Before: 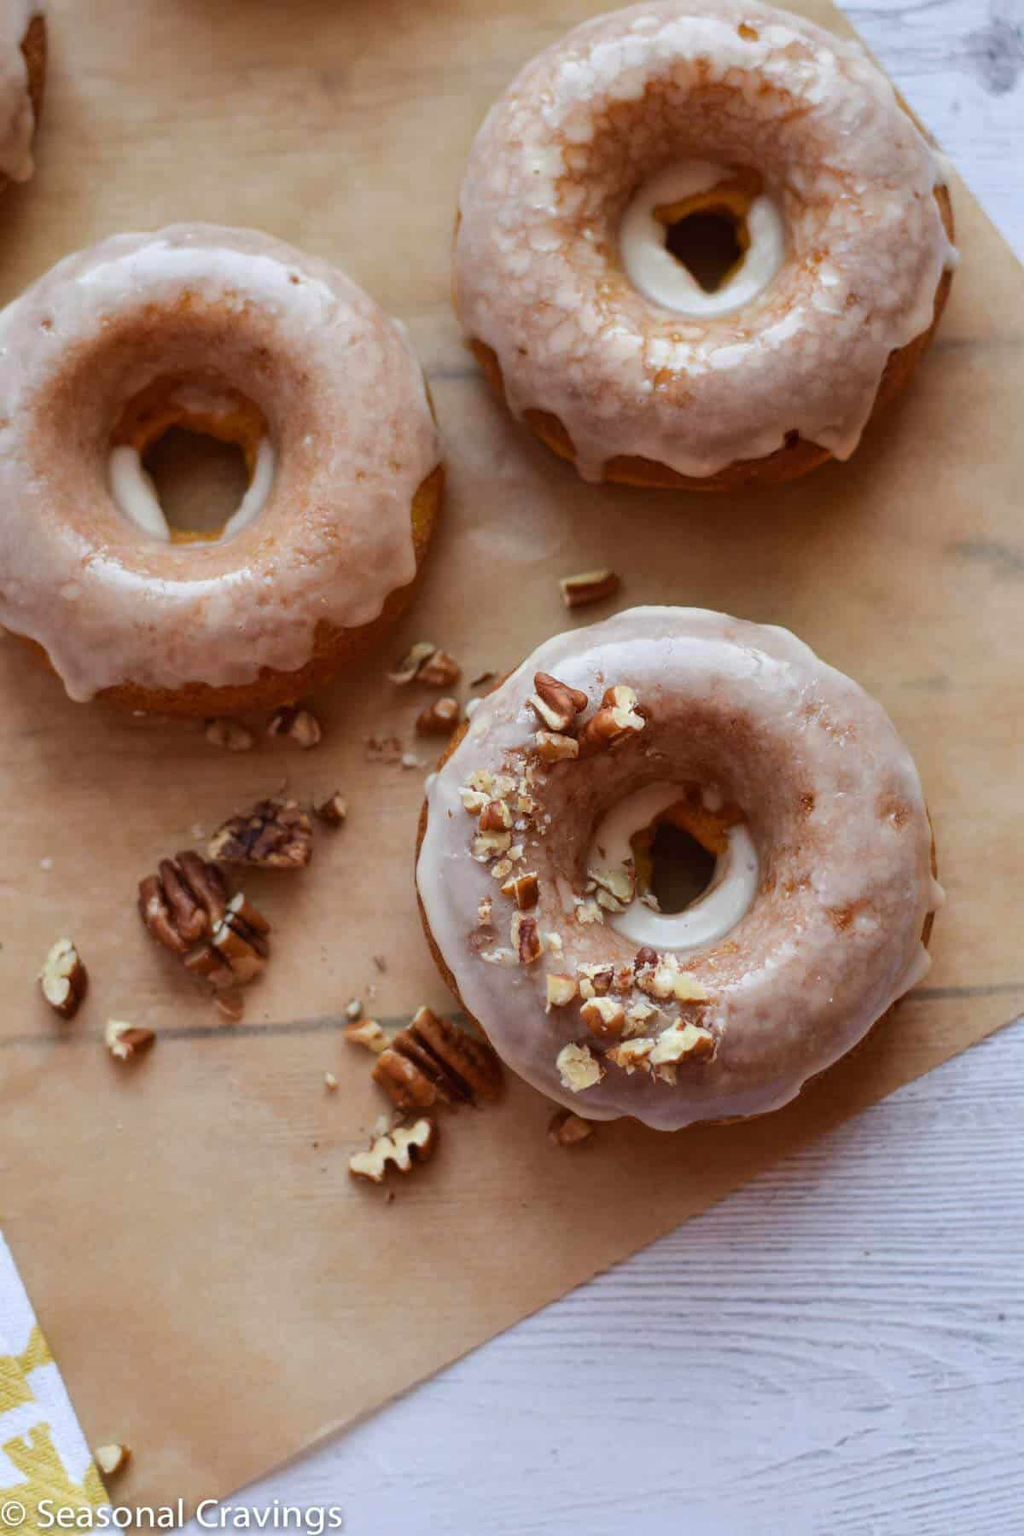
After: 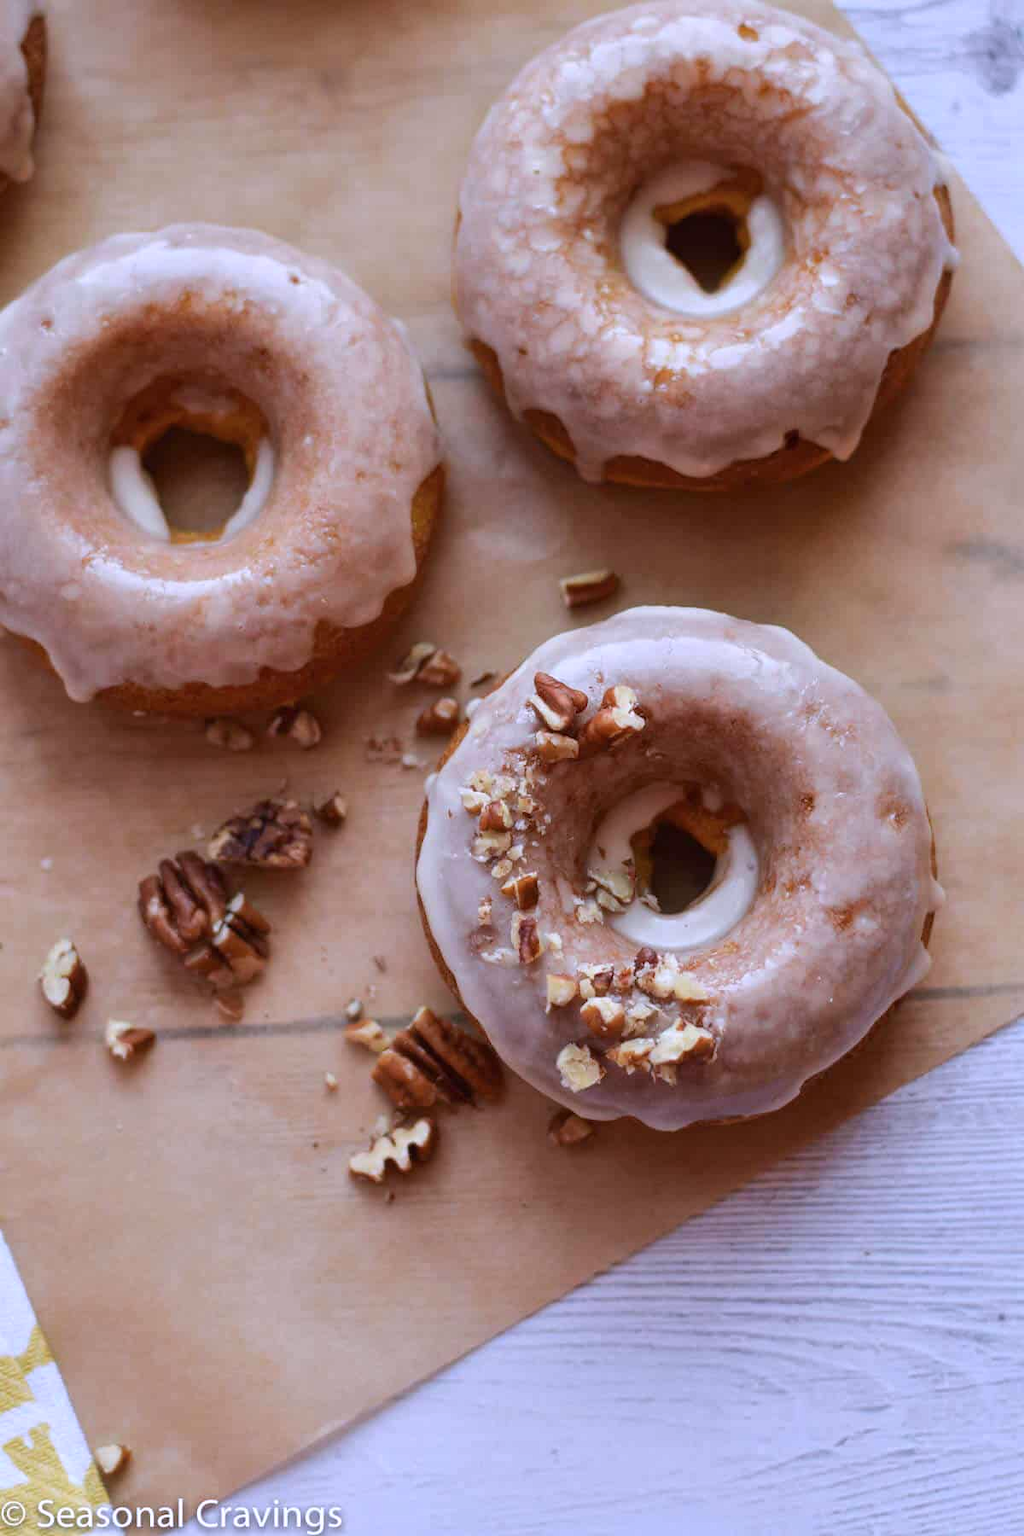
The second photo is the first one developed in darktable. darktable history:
color calibration: illuminant as shot in camera, x 0.362, y 0.384, temperature 4544.03 K
